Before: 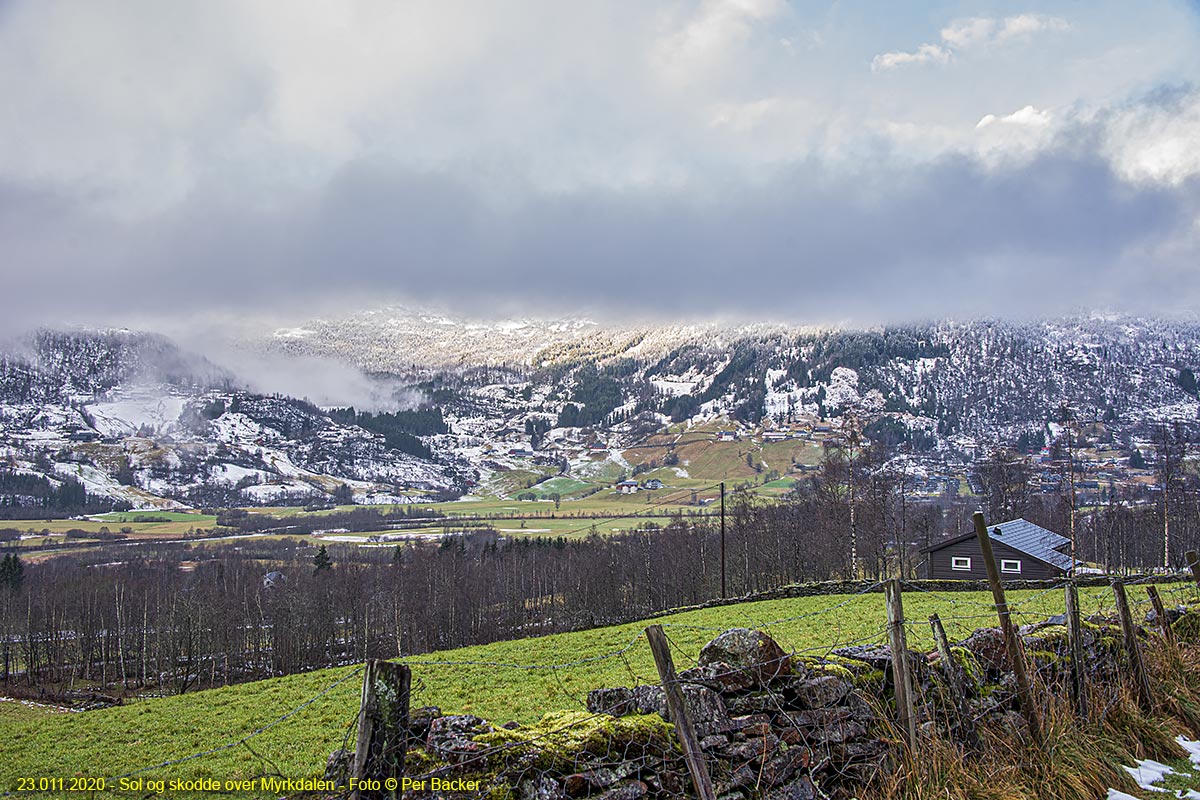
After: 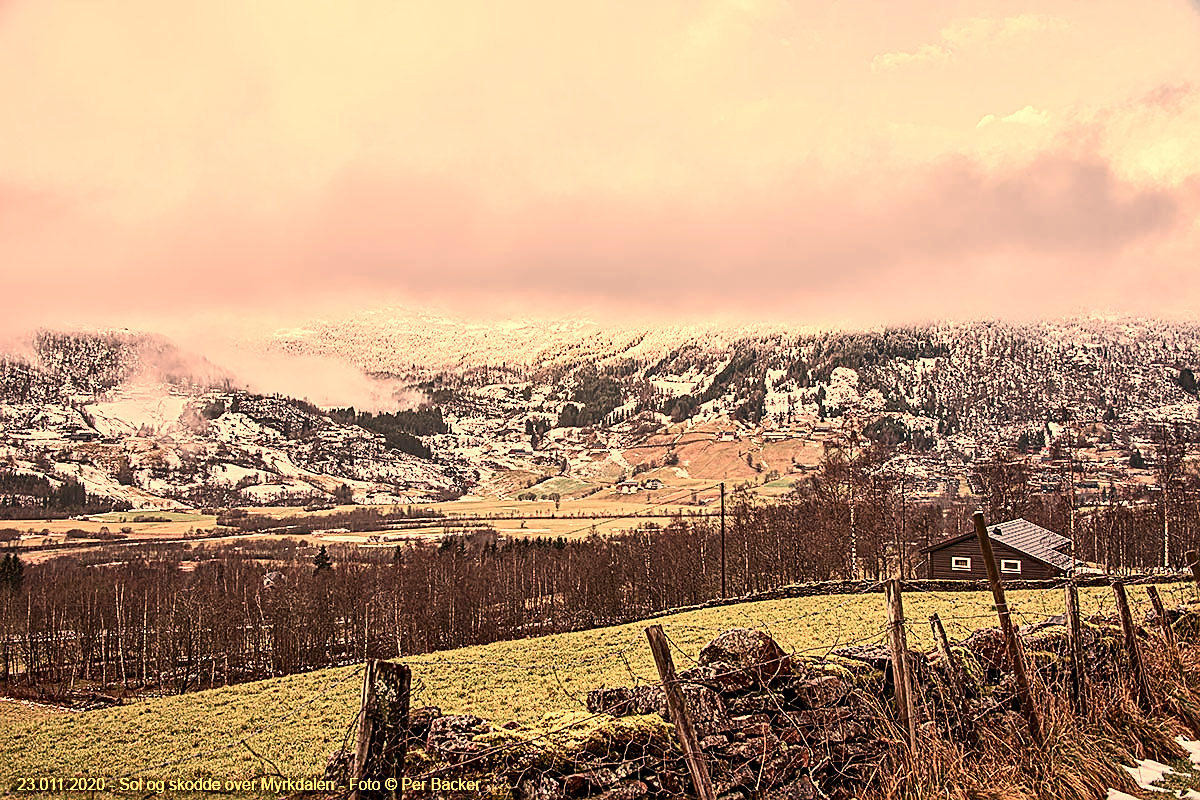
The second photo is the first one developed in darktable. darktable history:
white balance: red 1.467, blue 0.684
sharpen: on, module defaults
contrast brightness saturation: contrast 0.25, saturation -0.31
